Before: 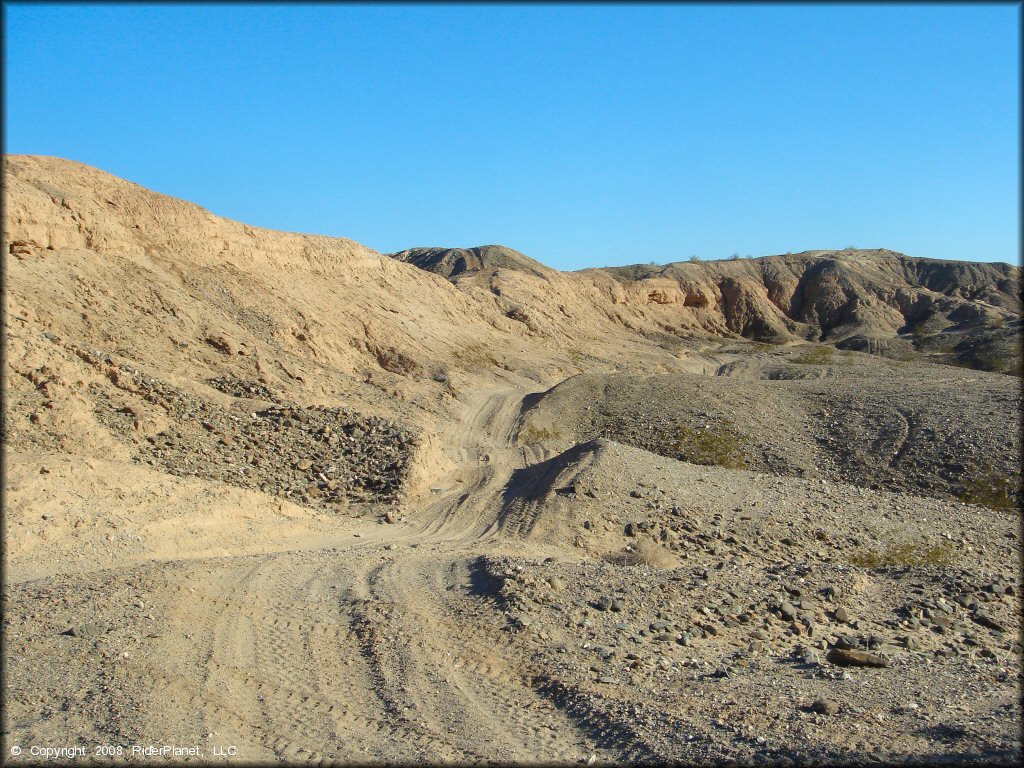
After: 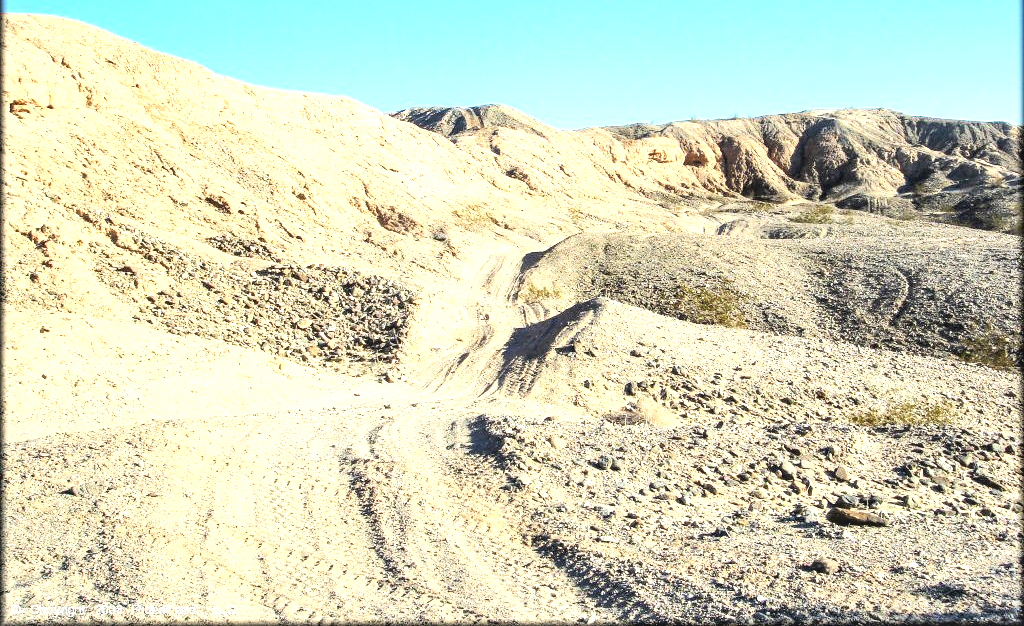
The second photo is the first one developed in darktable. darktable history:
crop and rotate: top 18.425%
tone curve: curves: ch0 [(0, 0.021) (0.148, 0.076) (0.232, 0.191) (0.398, 0.423) (0.572, 0.672) (0.705, 0.812) (0.877, 0.931) (0.99, 0.987)]; ch1 [(0, 0) (0.377, 0.325) (0.493, 0.486) (0.508, 0.502) (0.515, 0.514) (0.554, 0.586) (0.623, 0.658) (0.701, 0.704) (0.778, 0.751) (1, 1)]; ch2 [(0, 0) (0.431, 0.398) (0.485, 0.486) (0.495, 0.498) (0.511, 0.507) (0.58, 0.66) (0.679, 0.757) (0.749, 0.829) (1, 0.991)]
shadows and highlights: radius 113.66, shadows 50.96, white point adjustment 9.13, highlights -2.72, soften with gaussian
exposure: exposure 0.927 EV, compensate highlight preservation false
local contrast: detail 130%
